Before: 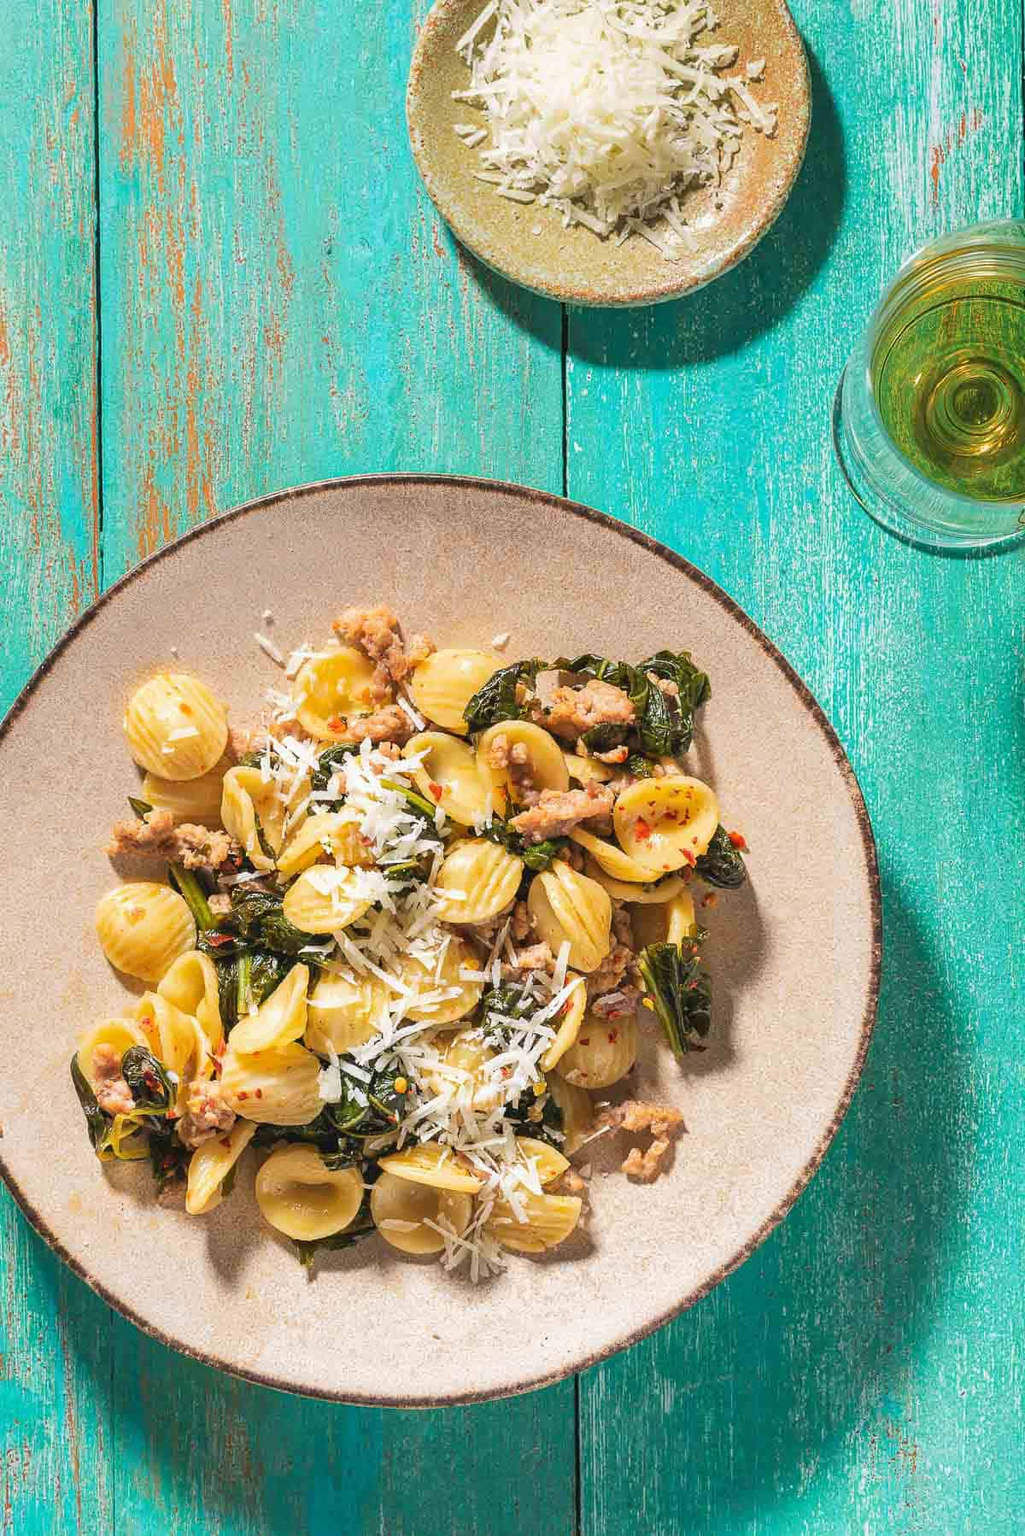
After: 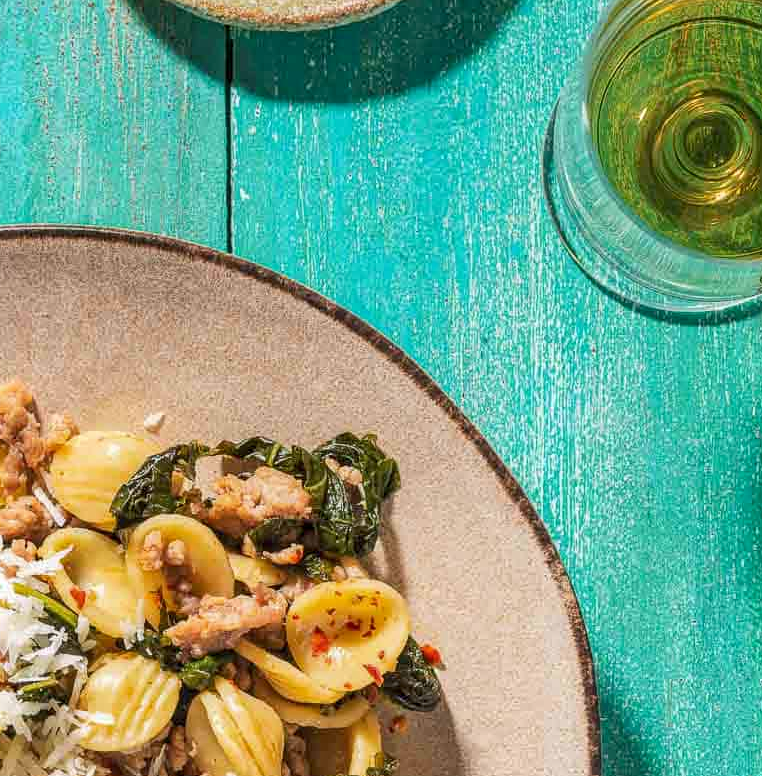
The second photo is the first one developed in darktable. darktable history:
crop: left 36.073%, top 18.34%, right 0.386%, bottom 38.455%
local contrast: on, module defaults
exposure: black level correction 0.002, exposure -0.096 EV, compensate exposure bias true, compensate highlight preservation false
